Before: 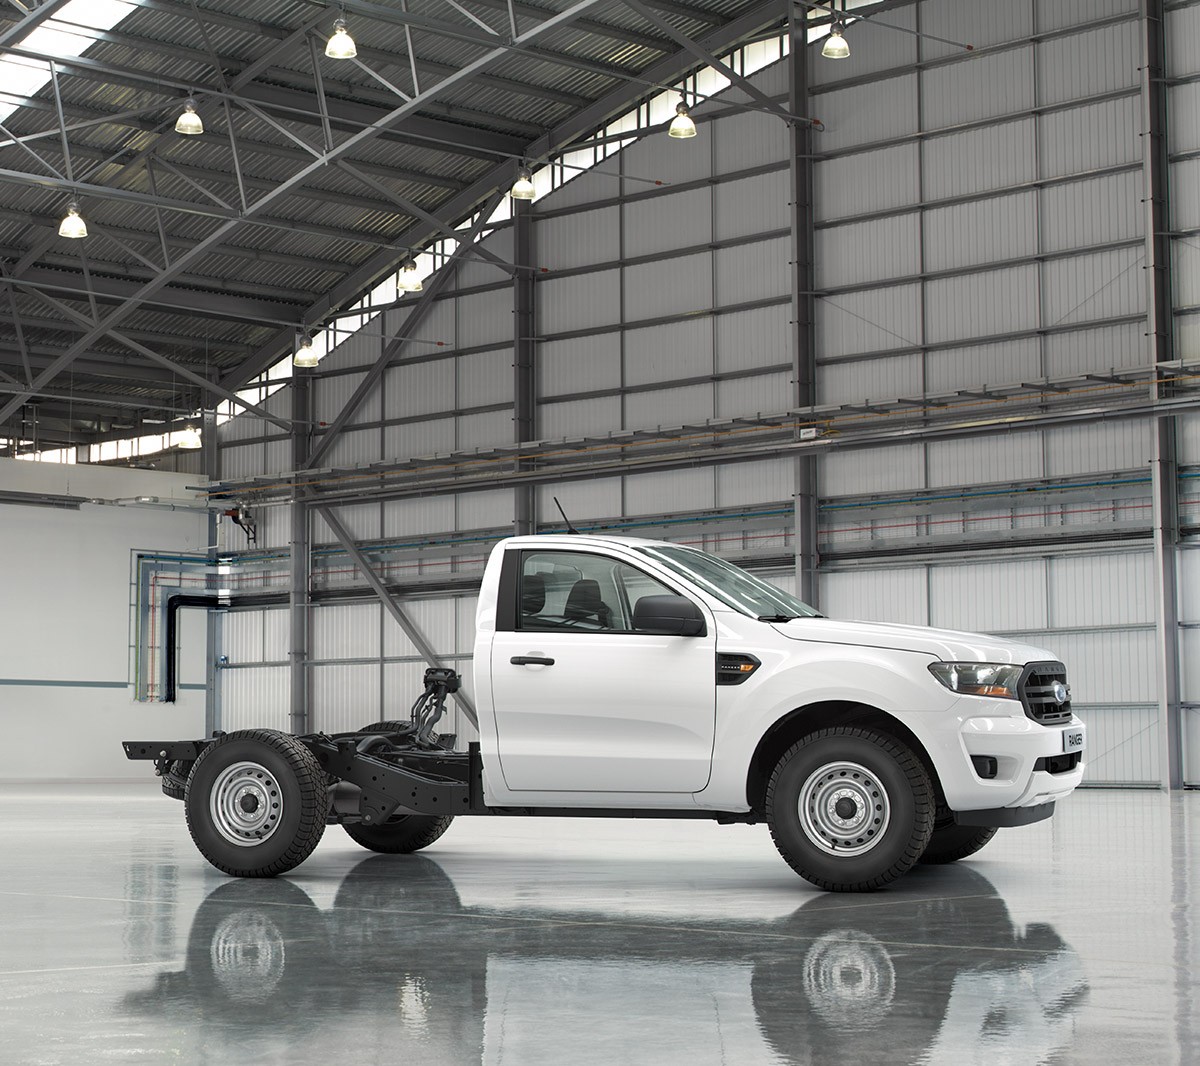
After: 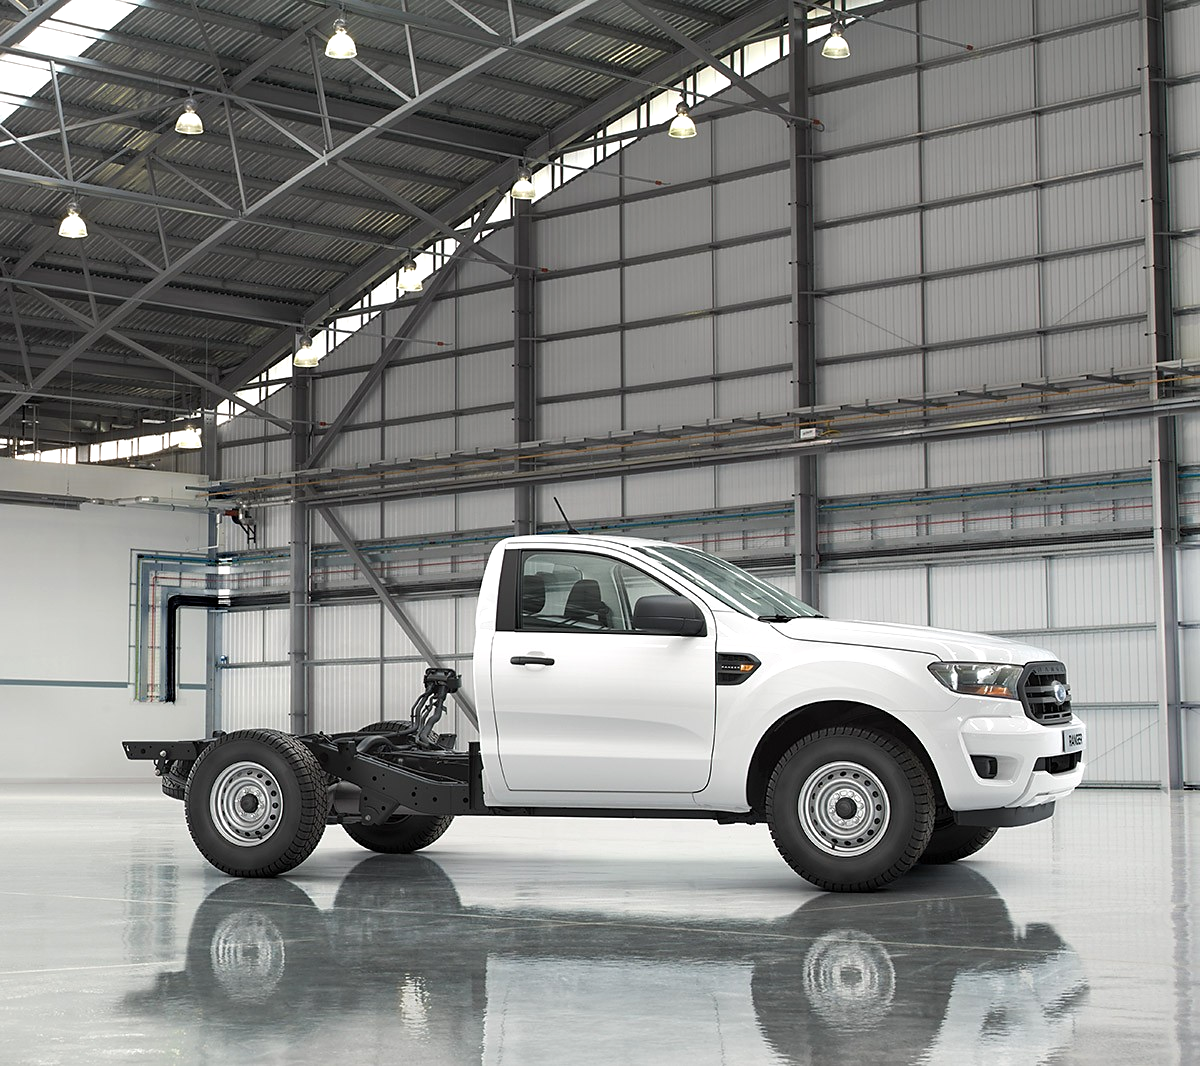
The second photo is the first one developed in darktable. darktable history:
sharpen: radius 1.558, amount 0.366, threshold 1.587
levels: levels [0, 0.474, 0.947]
